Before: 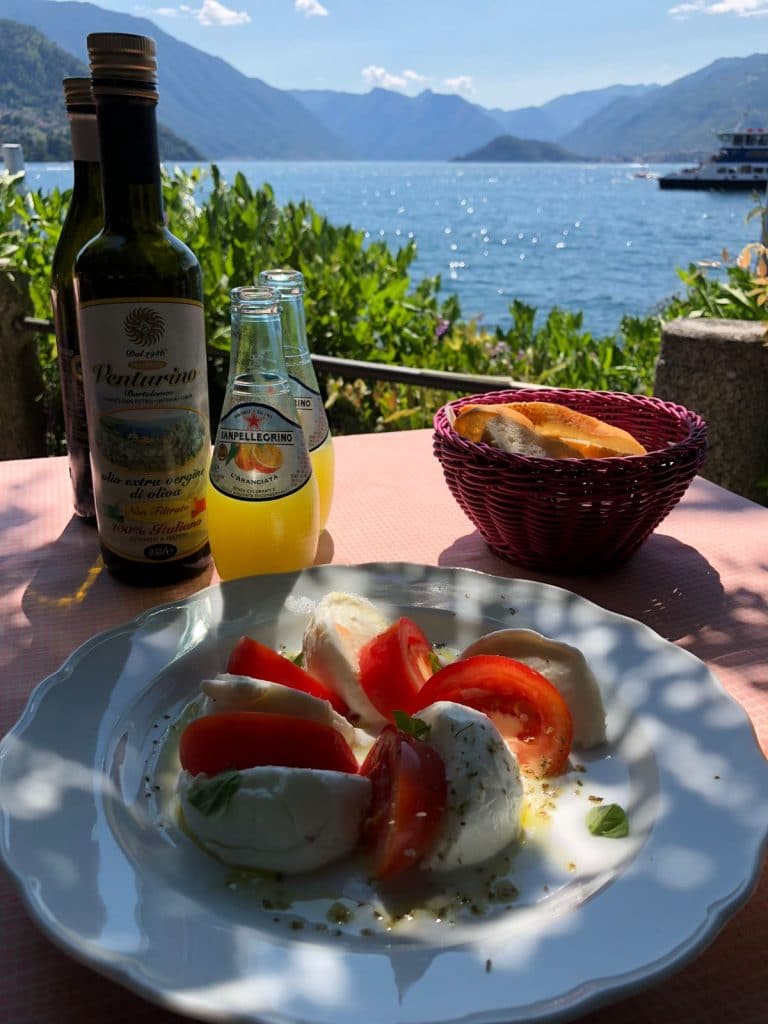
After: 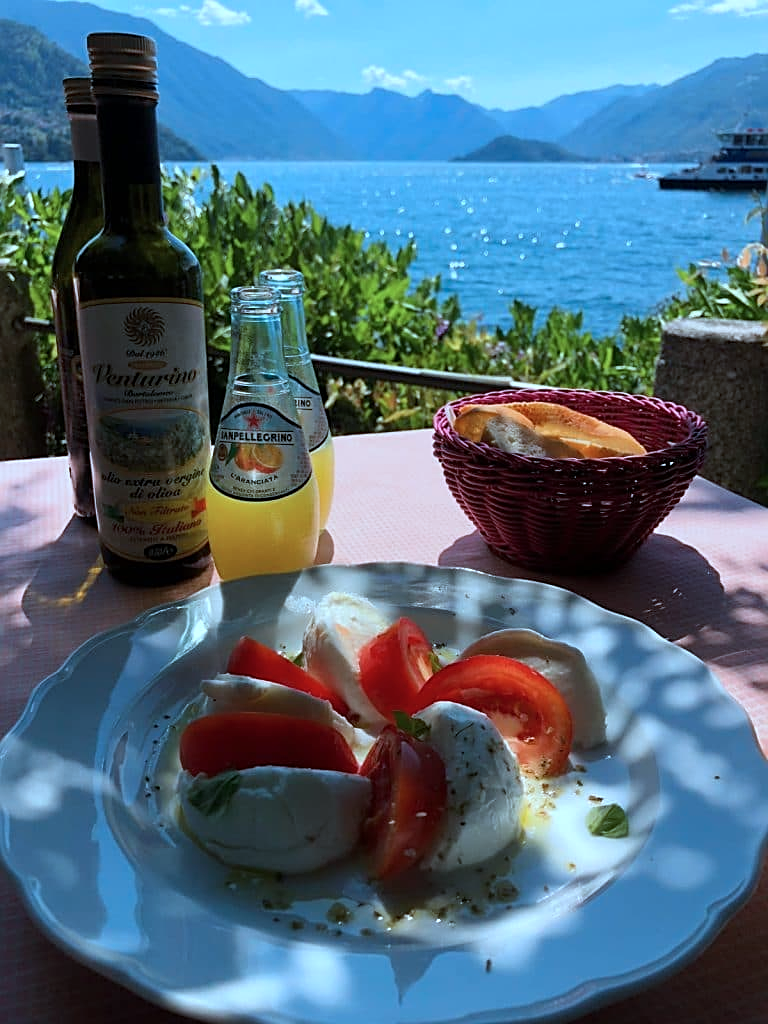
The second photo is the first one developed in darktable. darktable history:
white balance: red 0.98, blue 1.034
color correction: highlights a* -9.73, highlights b* -21.22
sharpen: on, module defaults
